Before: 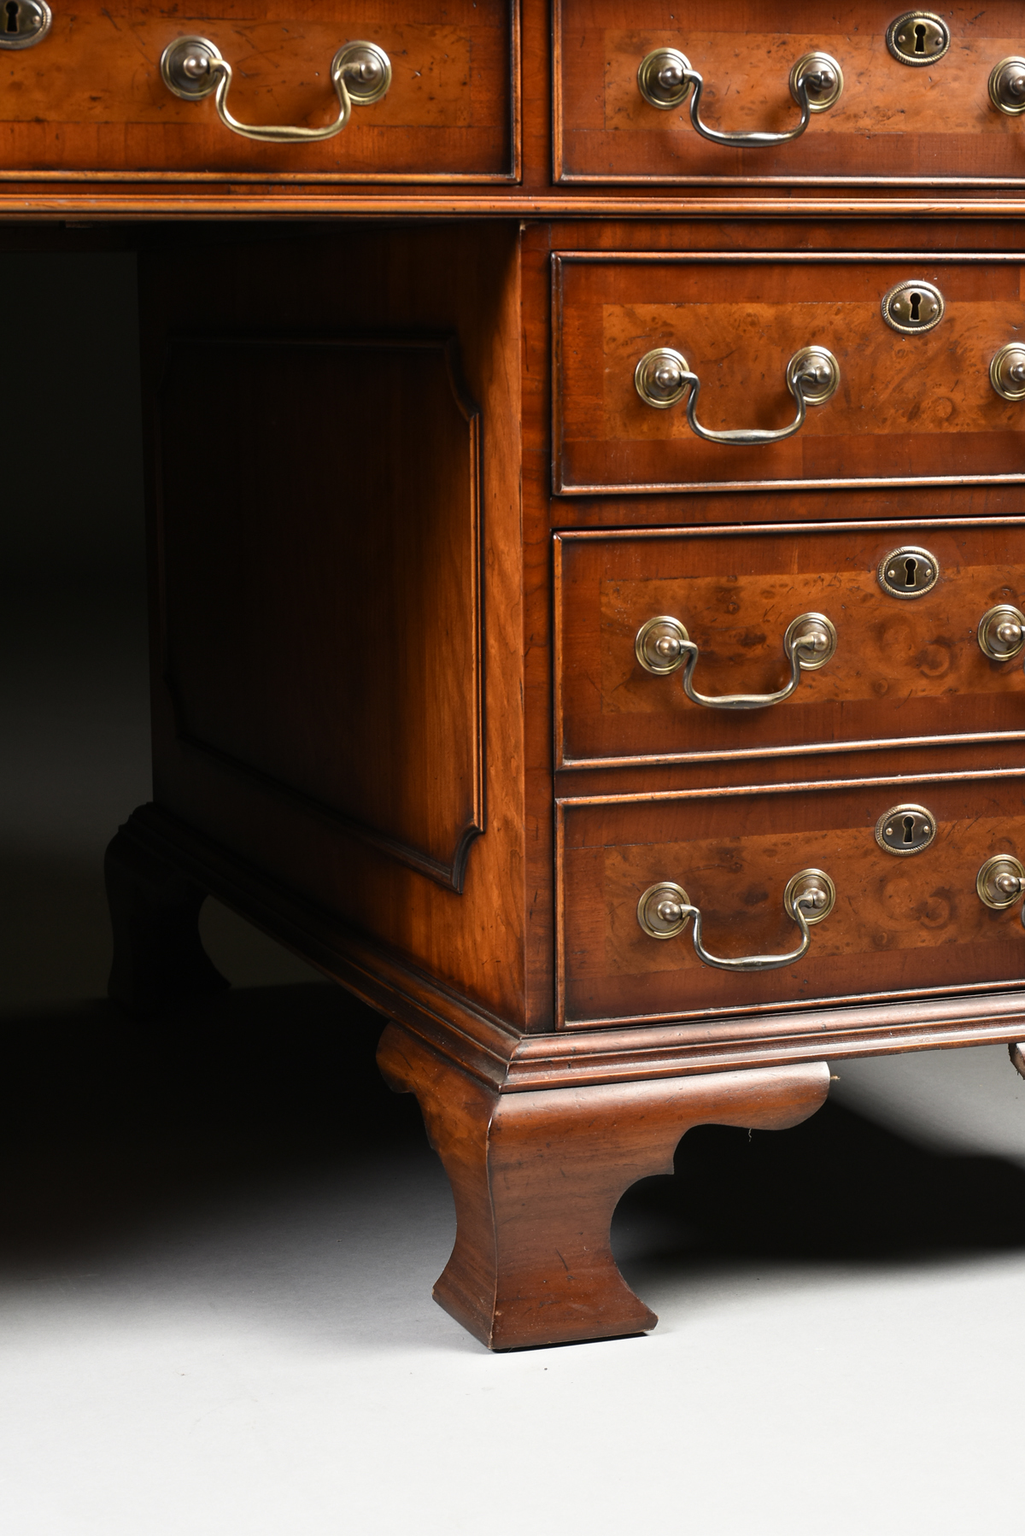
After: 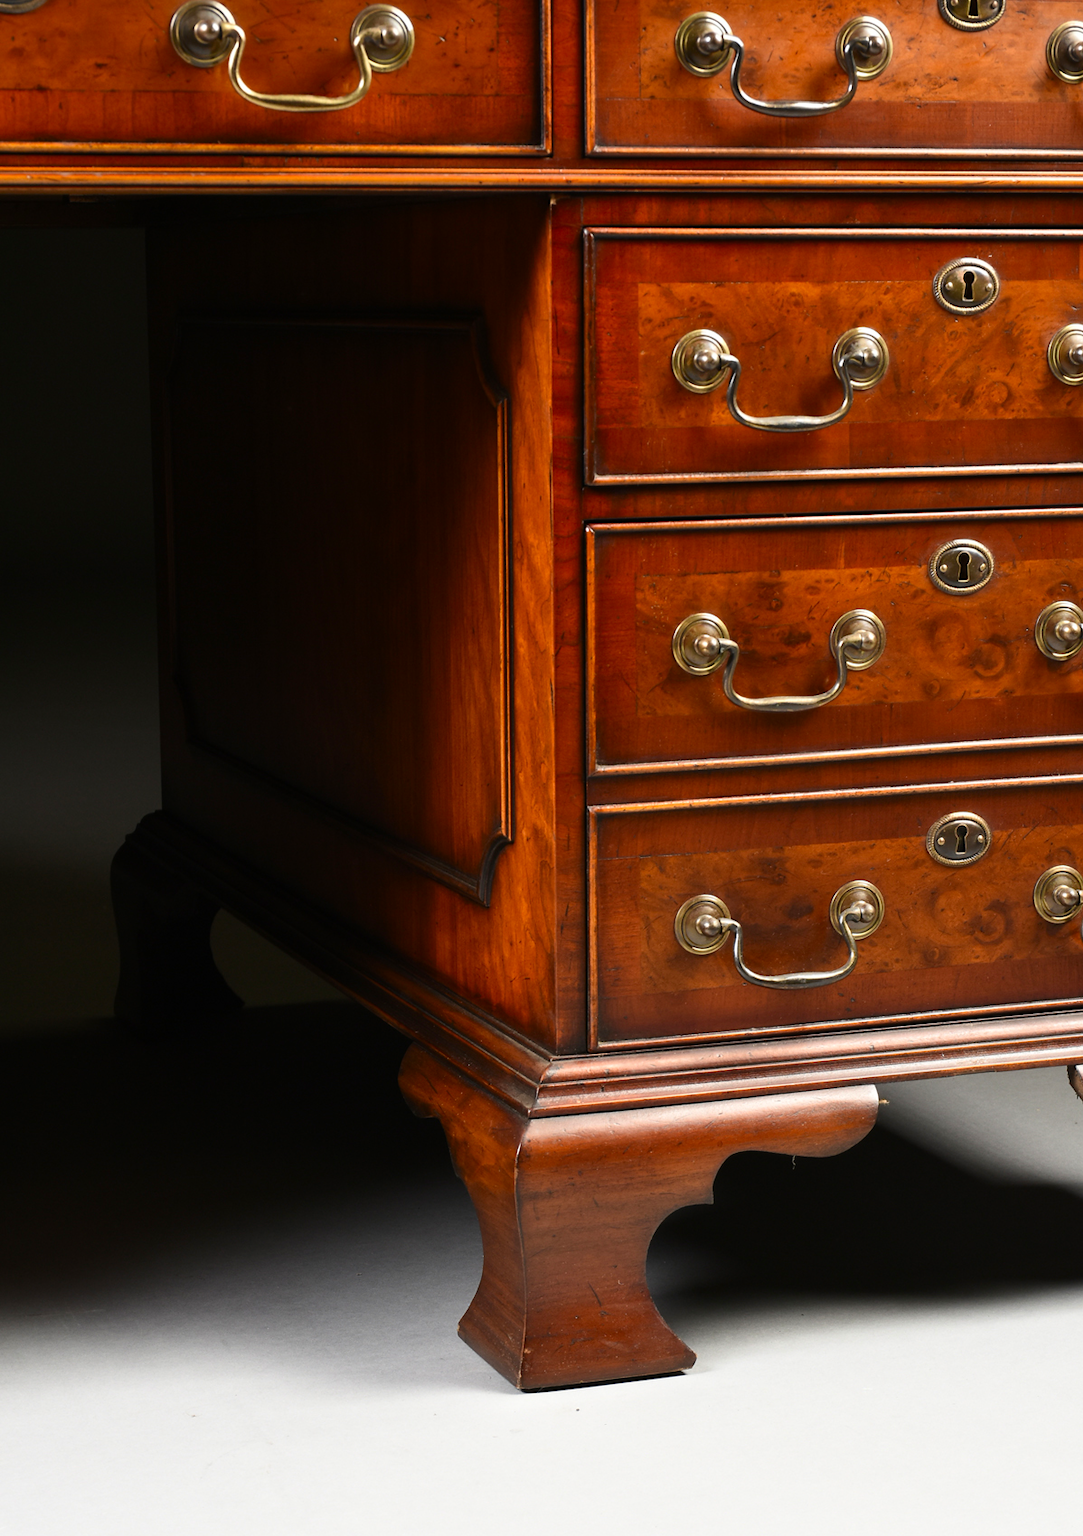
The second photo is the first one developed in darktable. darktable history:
crop and rotate: top 2.454%, bottom 3.034%
contrast brightness saturation: contrast 0.091, saturation 0.267
